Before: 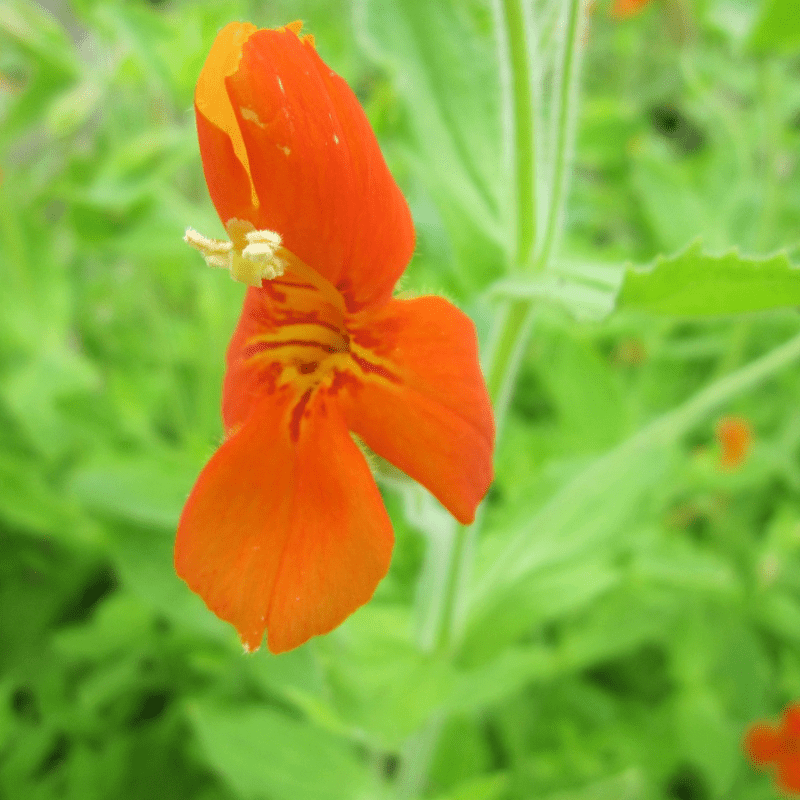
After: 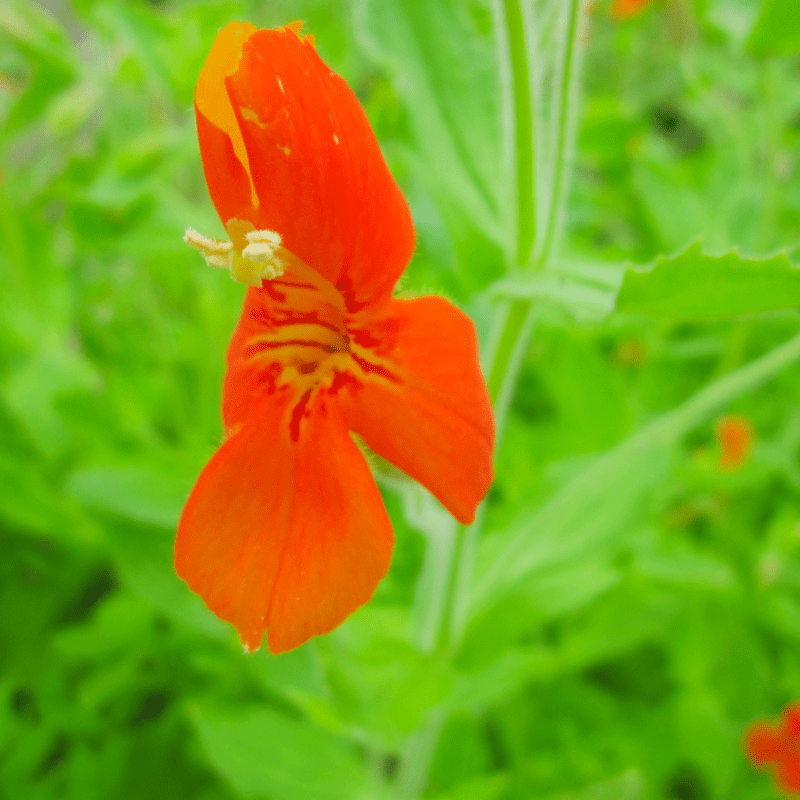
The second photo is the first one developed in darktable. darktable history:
contrast brightness saturation: contrast -0.182, saturation 0.188
